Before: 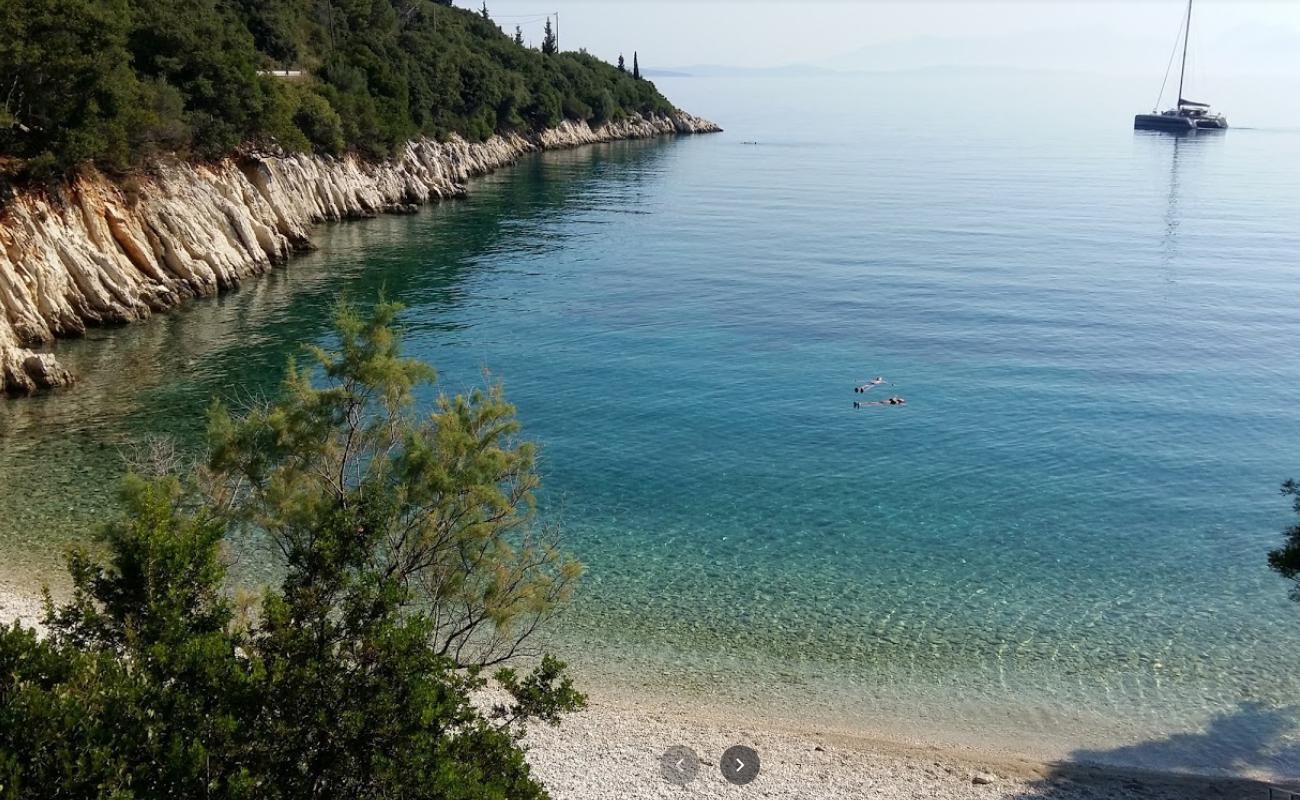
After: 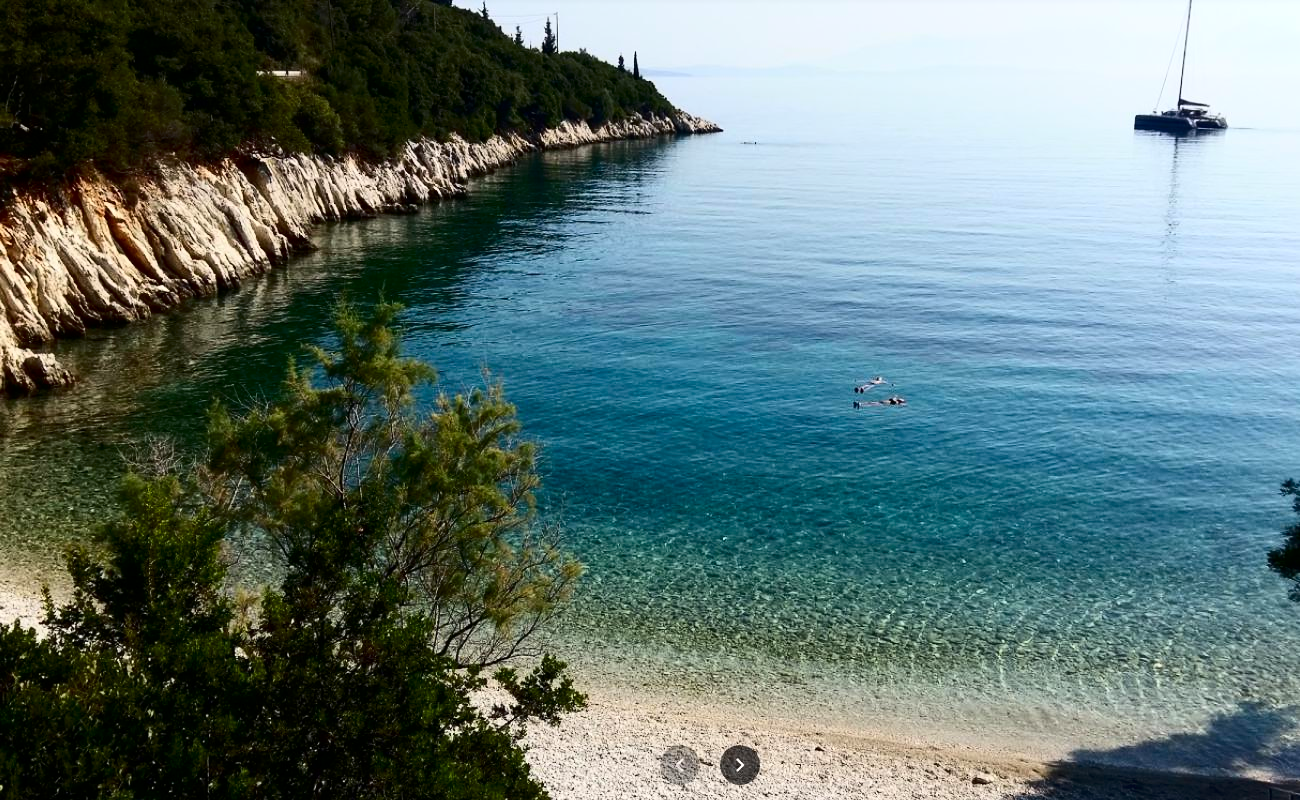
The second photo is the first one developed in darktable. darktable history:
contrast brightness saturation: contrast 0.323, brightness -0.065, saturation 0.172
